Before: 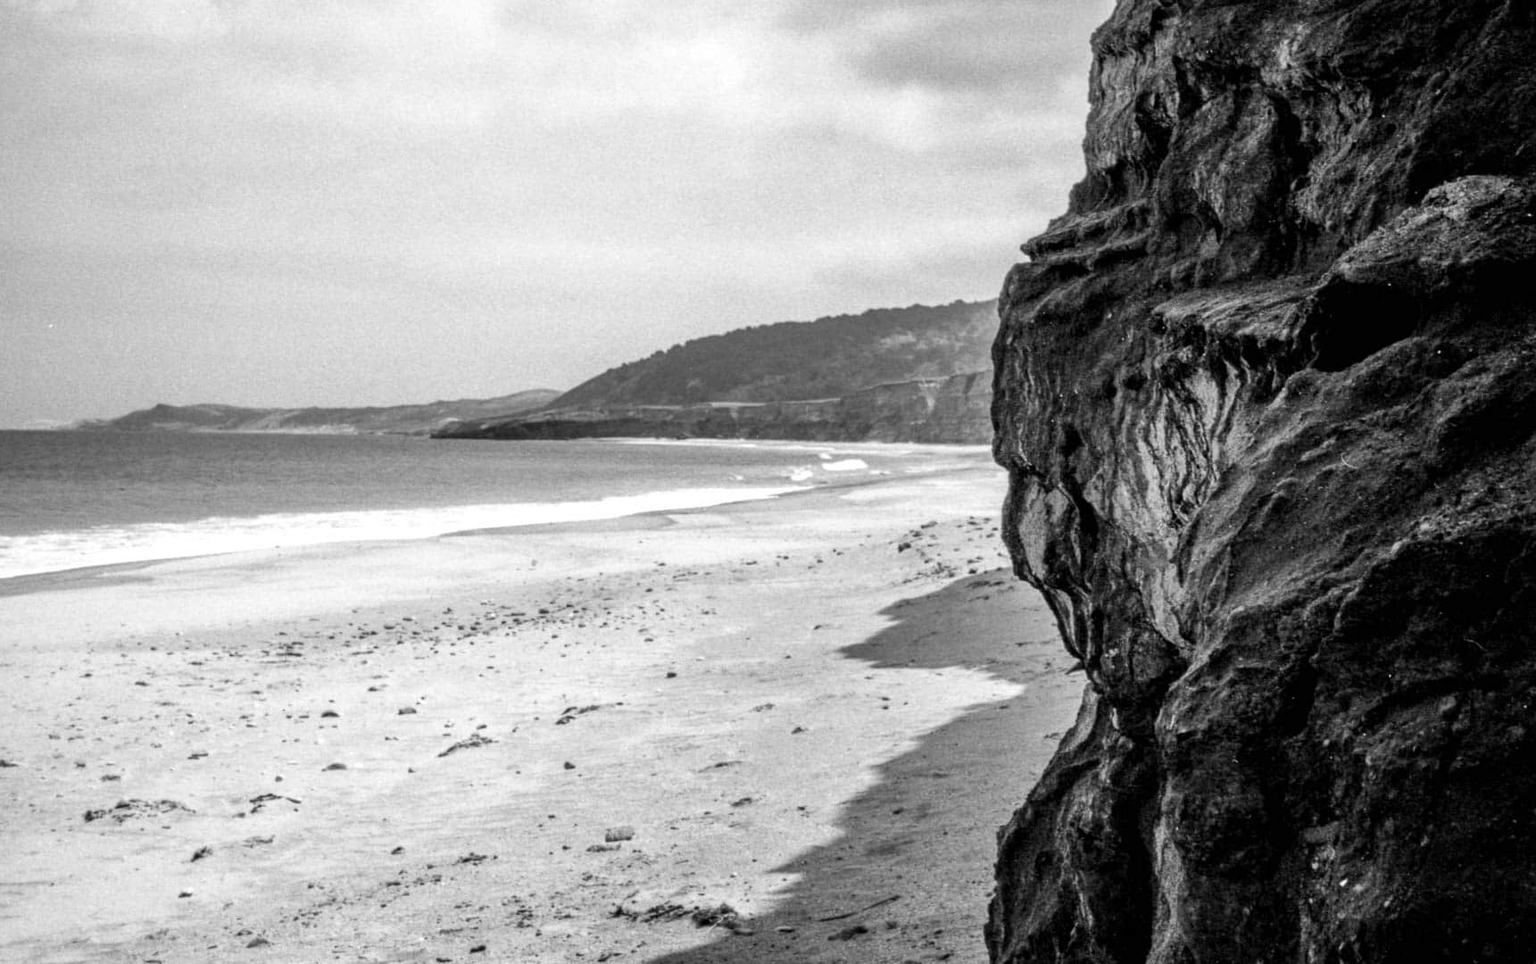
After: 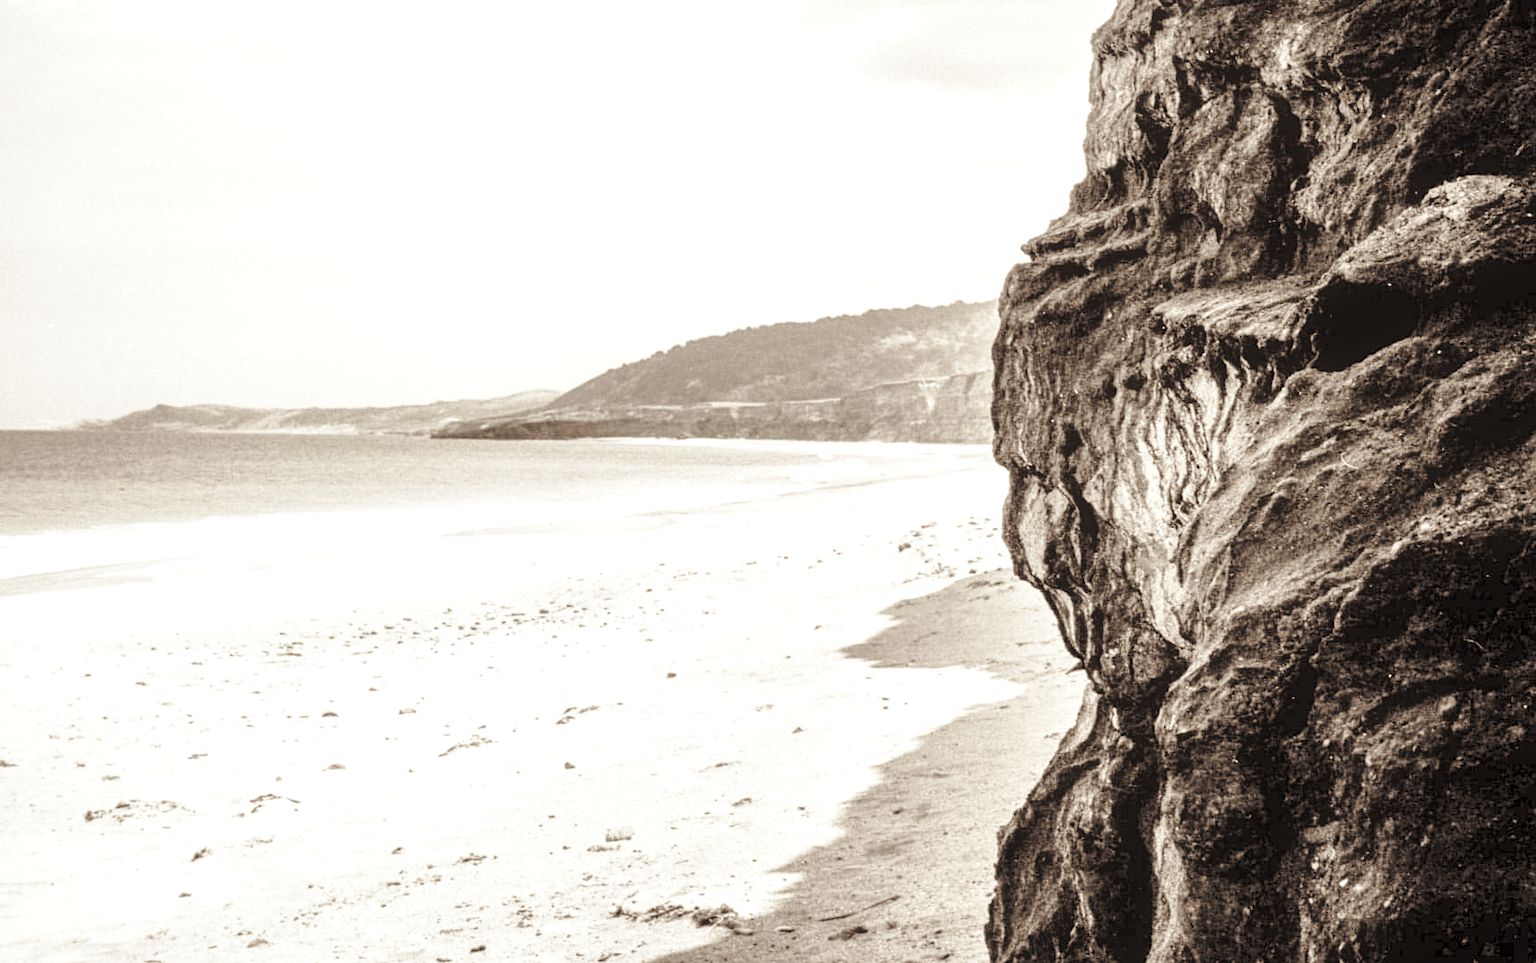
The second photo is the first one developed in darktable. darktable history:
contrast brightness saturation: brightness 0.182, saturation -0.499
exposure: exposure 0.379 EV, compensate highlight preservation false
velvia: strength 16.9%
shadows and highlights: shadows 25.39, highlights -23.81
color balance rgb: shadows lift › chroma 1.044%, shadows lift › hue 241.72°, power › luminance 9.916%, power › chroma 2.812%, power › hue 57.55°, highlights gain › luminance 6.199%, highlights gain › chroma 1.229%, highlights gain › hue 91.84°, perceptual saturation grading › global saturation 30.525%, global vibrance 20%
base curve: curves: ch0 [(0, 0) (0.028, 0.03) (0.121, 0.232) (0.46, 0.748) (0.859, 0.968) (1, 1)], preserve colors none
local contrast: highlights 106%, shadows 98%, detail 119%, midtone range 0.2
contrast equalizer: y [[0.5, 0.488, 0.462, 0.461, 0.491, 0.5], [0.5 ×6], [0.5 ×6], [0 ×6], [0 ×6]]
